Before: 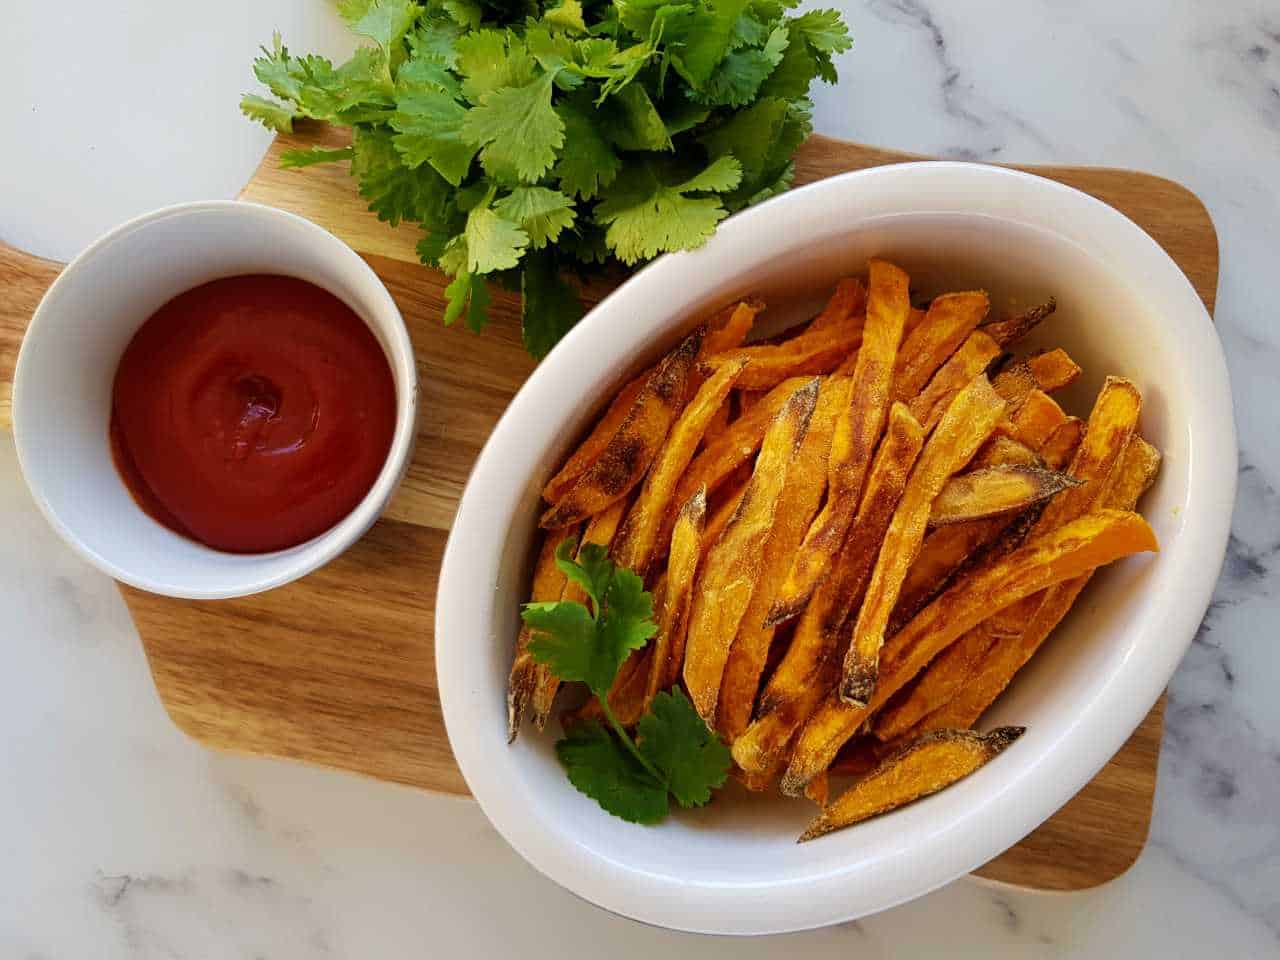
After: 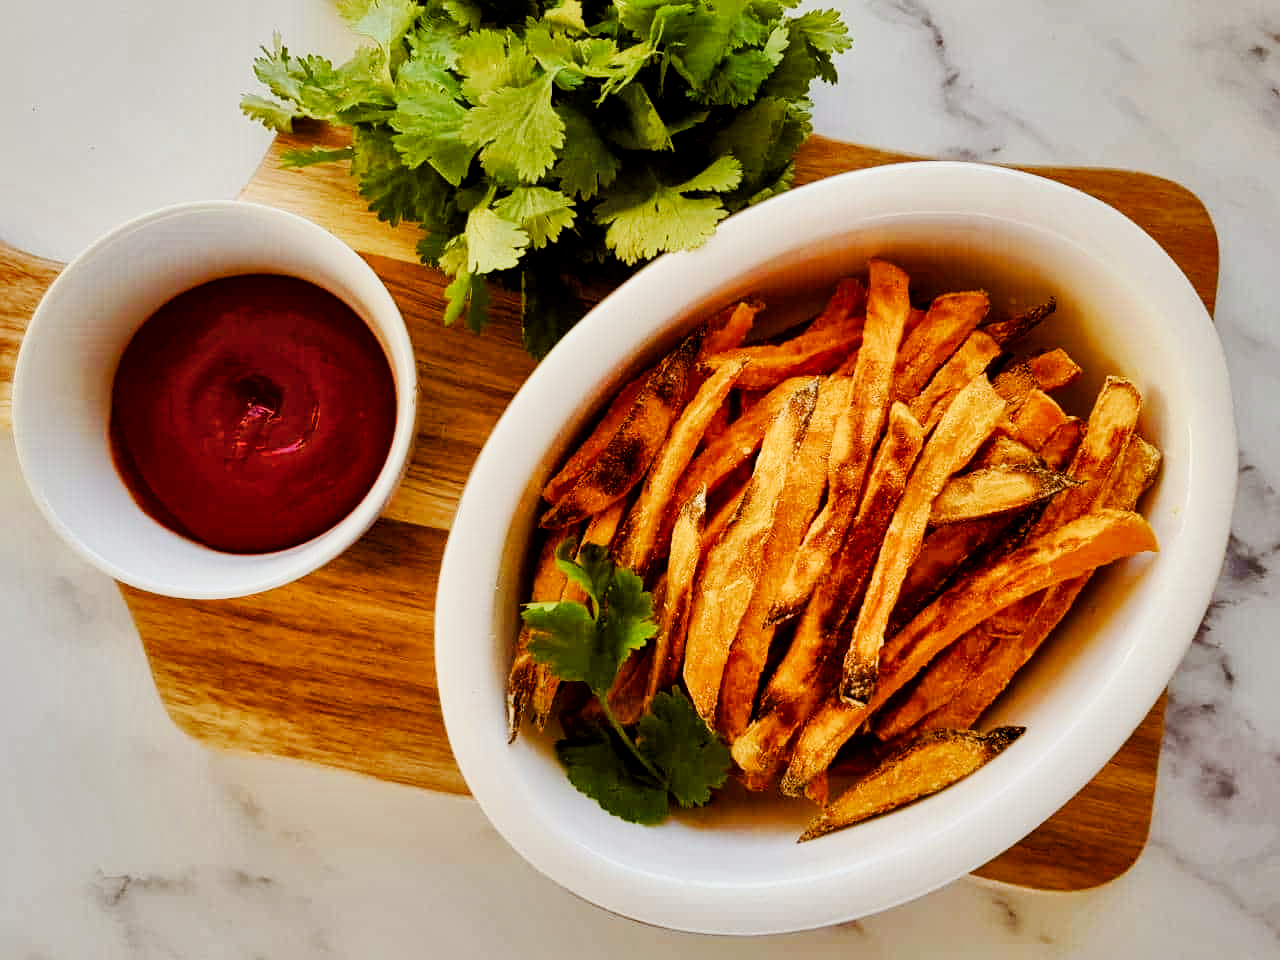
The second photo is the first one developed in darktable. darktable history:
filmic rgb: black relative exposure -16 EV, white relative exposure 5.33 EV, hardness 5.9, contrast 1.255
shadows and highlights: low approximation 0.01, soften with gaussian
local contrast: mode bilateral grid, contrast 21, coarseness 49, detail 150%, midtone range 0.2
color balance rgb: shadows lift › luminance -9.662%, power › luminance 9.842%, power › chroma 2.82%, power › hue 58.16°, perceptual saturation grading › global saturation 20%, perceptual saturation grading › highlights -50.409%, perceptual saturation grading › shadows 30.562%
tone curve: curves: ch0 [(0, 0.01) (0.037, 0.032) (0.131, 0.108) (0.275, 0.256) (0.483, 0.512) (0.61, 0.665) (0.696, 0.742) (0.792, 0.819) (0.911, 0.925) (0.997, 0.995)]; ch1 [(0, 0) (0.301, 0.3) (0.423, 0.421) (0.492, 0.488) (0.507, 0.503) (0.53, 0.532) (0.573, 0.586) (0.683, 0.702) (0.746, 0.77) (1, 1)]; ch2 [(0, 0) (0.246, 0.233) (0.36, 0.352) (0.415, 0.415) (0.485, 0.487) (0.502, 0.504) (0.525, 0.518) (0.539, 0.539) (0.587, 0.594) (0.636, 0.652) (0.711, 0.729) (0.845, 0.855) (0.998, 0.977)], preserve colors none
